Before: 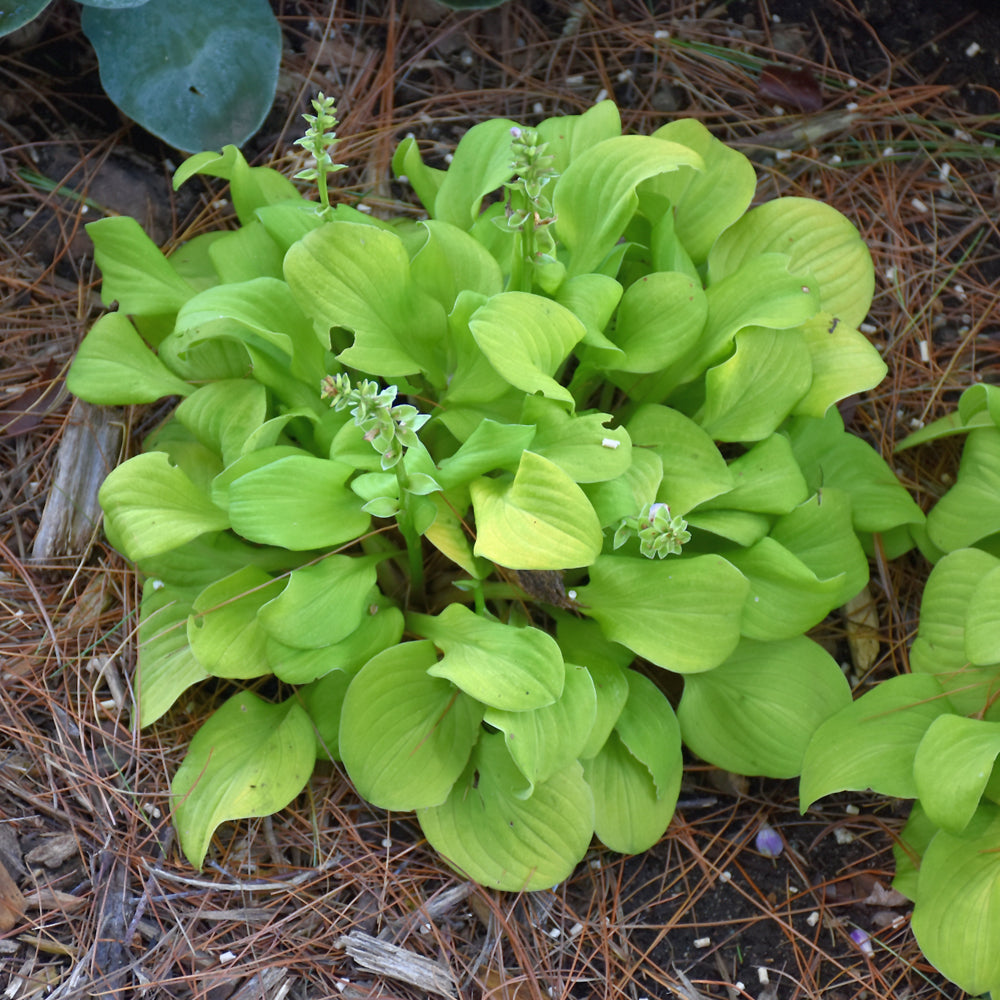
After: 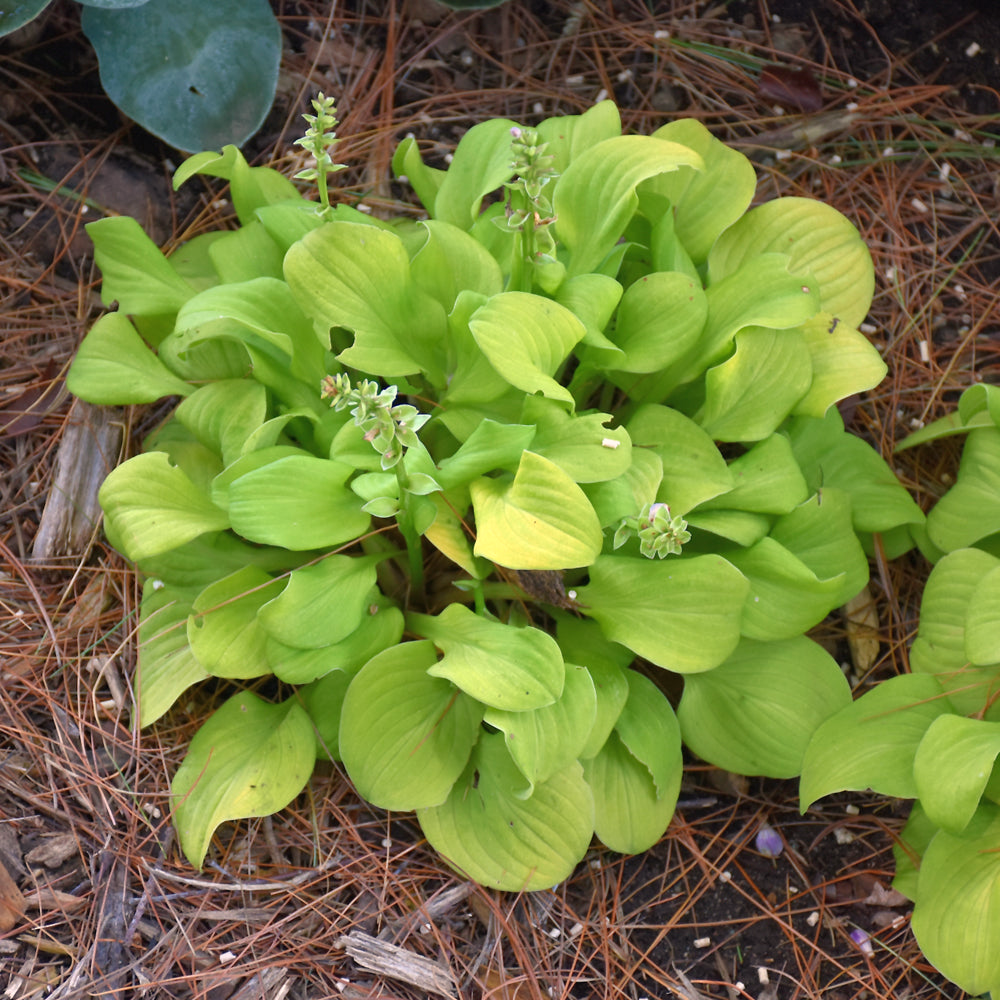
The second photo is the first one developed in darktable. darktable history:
exposure: black level correction 0, compensate exposure bias true, compensate highlight preservation false
white balance: red 1.127, blue 0.943
